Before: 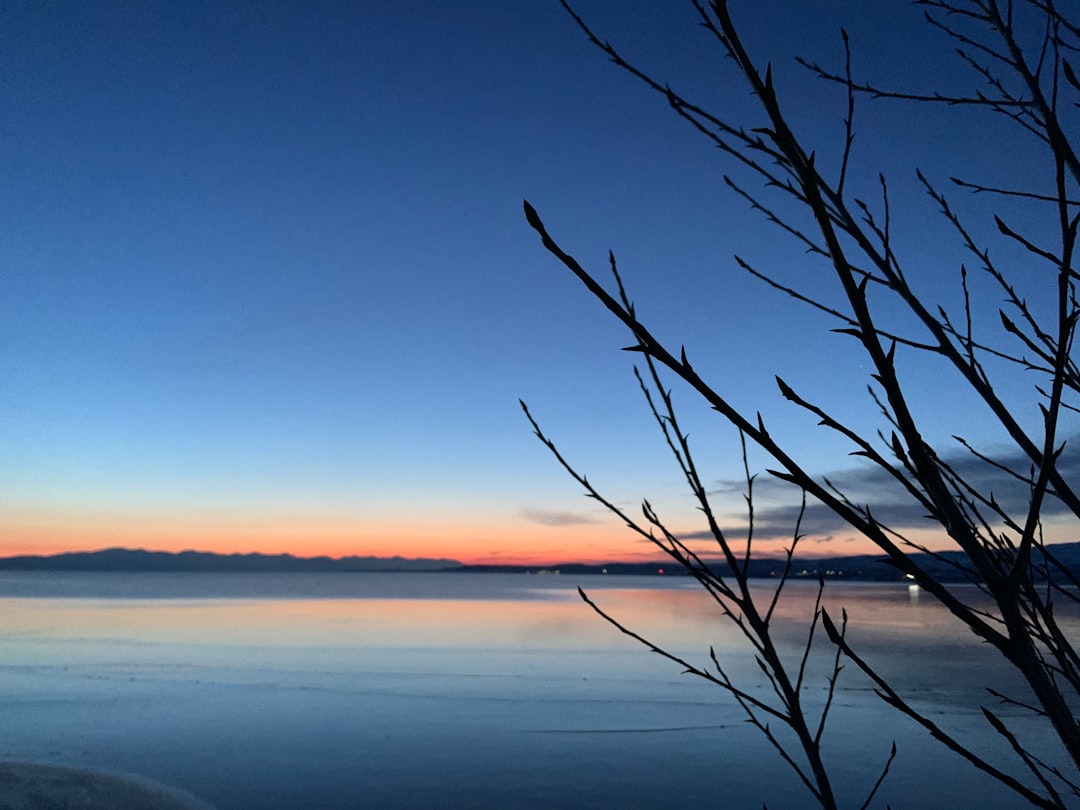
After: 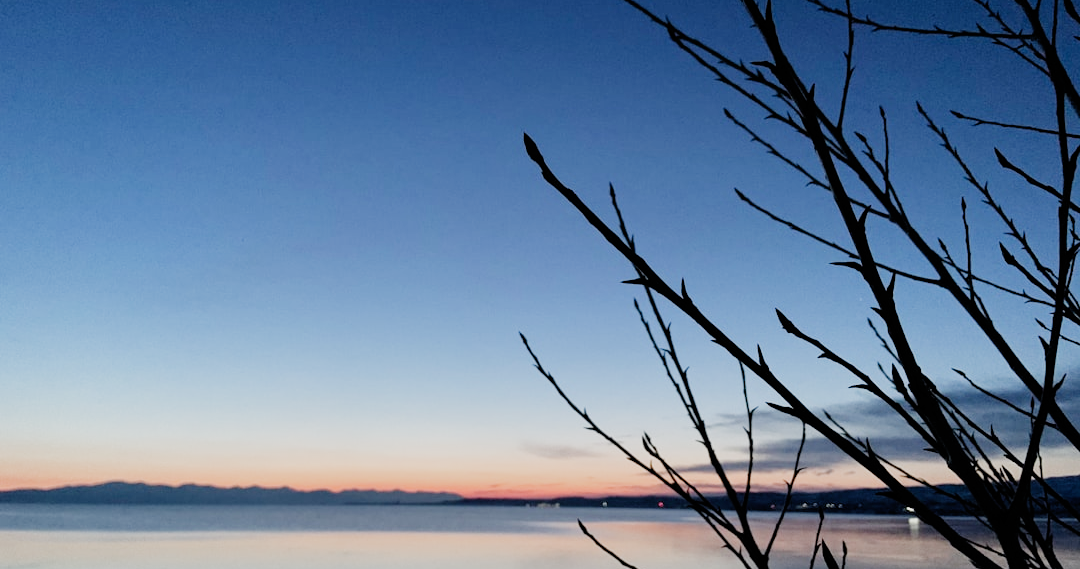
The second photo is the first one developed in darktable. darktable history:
filmic rgb: black relative exposure -7.65 EV, white relative exposure 4.56 EV, hardness 3.61, add noise in highlights 0.001, preserve chrominance no, color science v4 (2020)
crop and rotate: top 8.383%, bottom 21.325%
exposure: exposure 0.6 EV, compensate exposure bias true, compensate highlight preservation false
contrast brightness saturation: contrast 0.006, saturation -0.058
